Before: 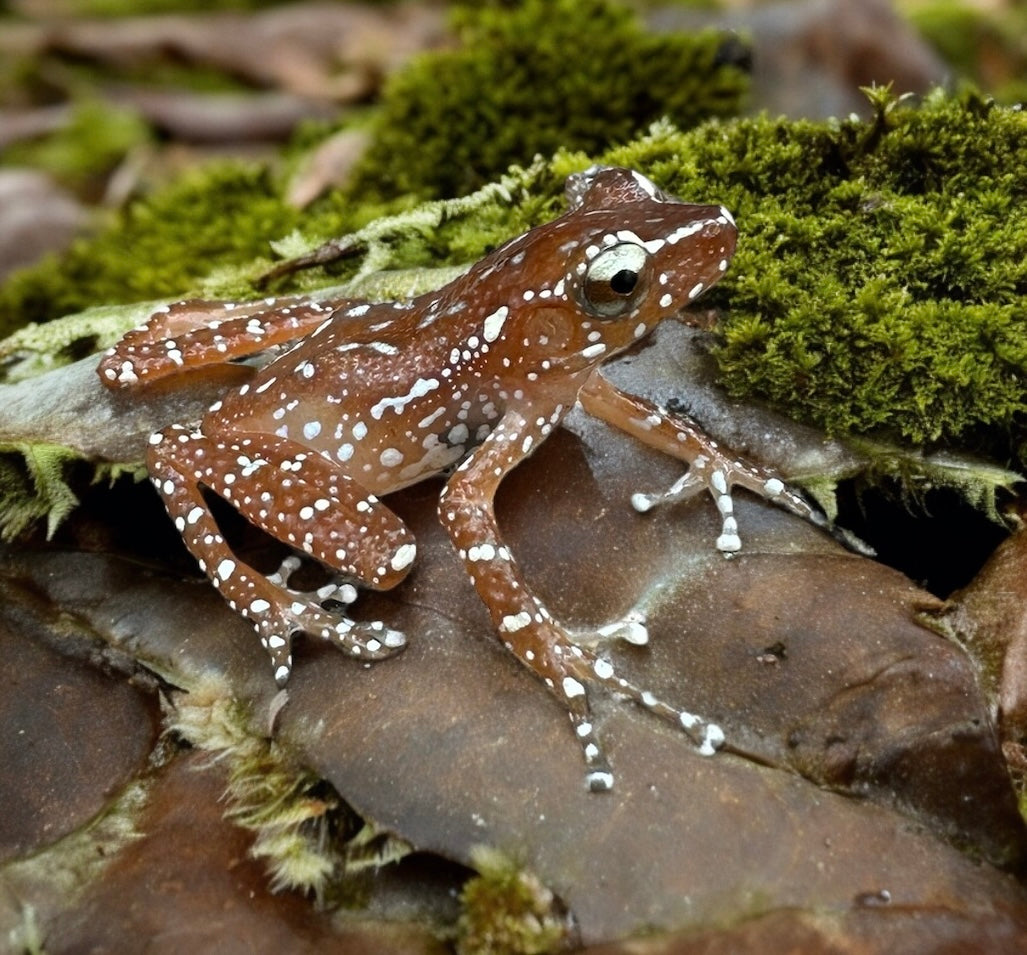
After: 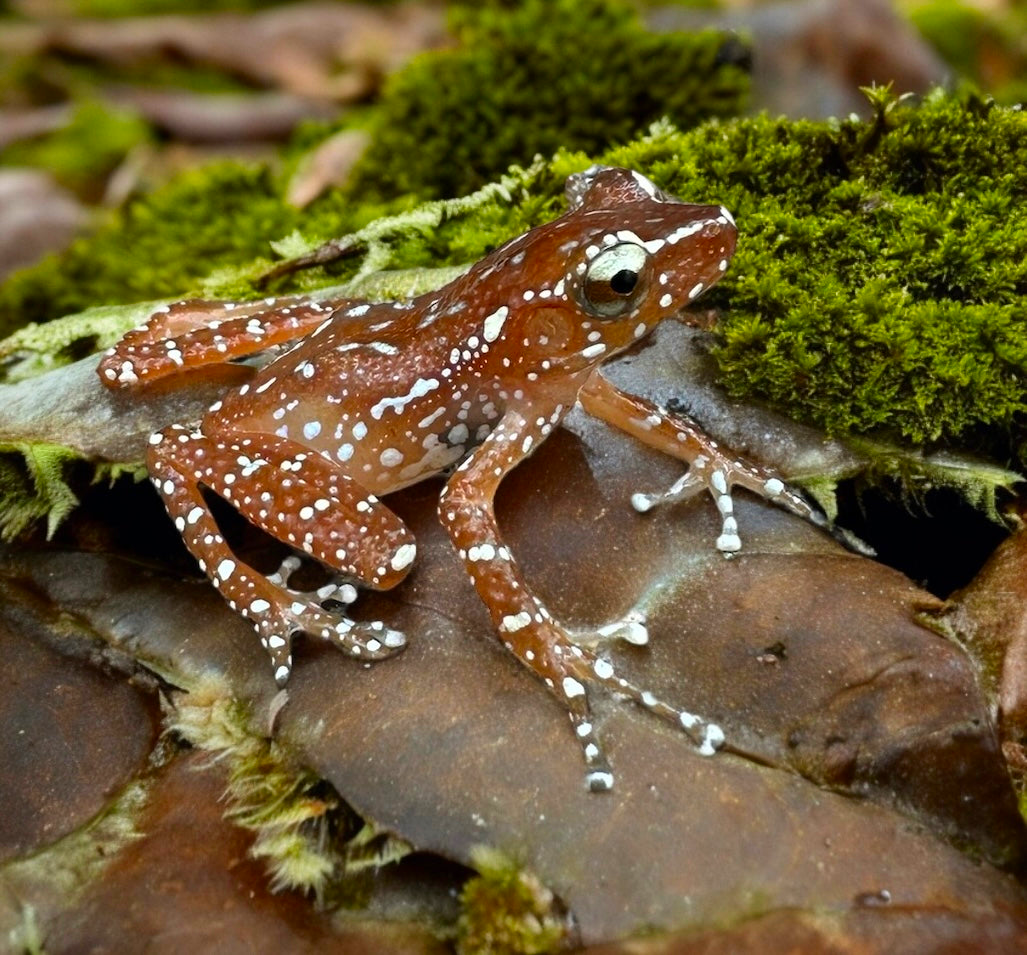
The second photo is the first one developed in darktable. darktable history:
color correction: highlights b* 0.034, saturation 1.37
